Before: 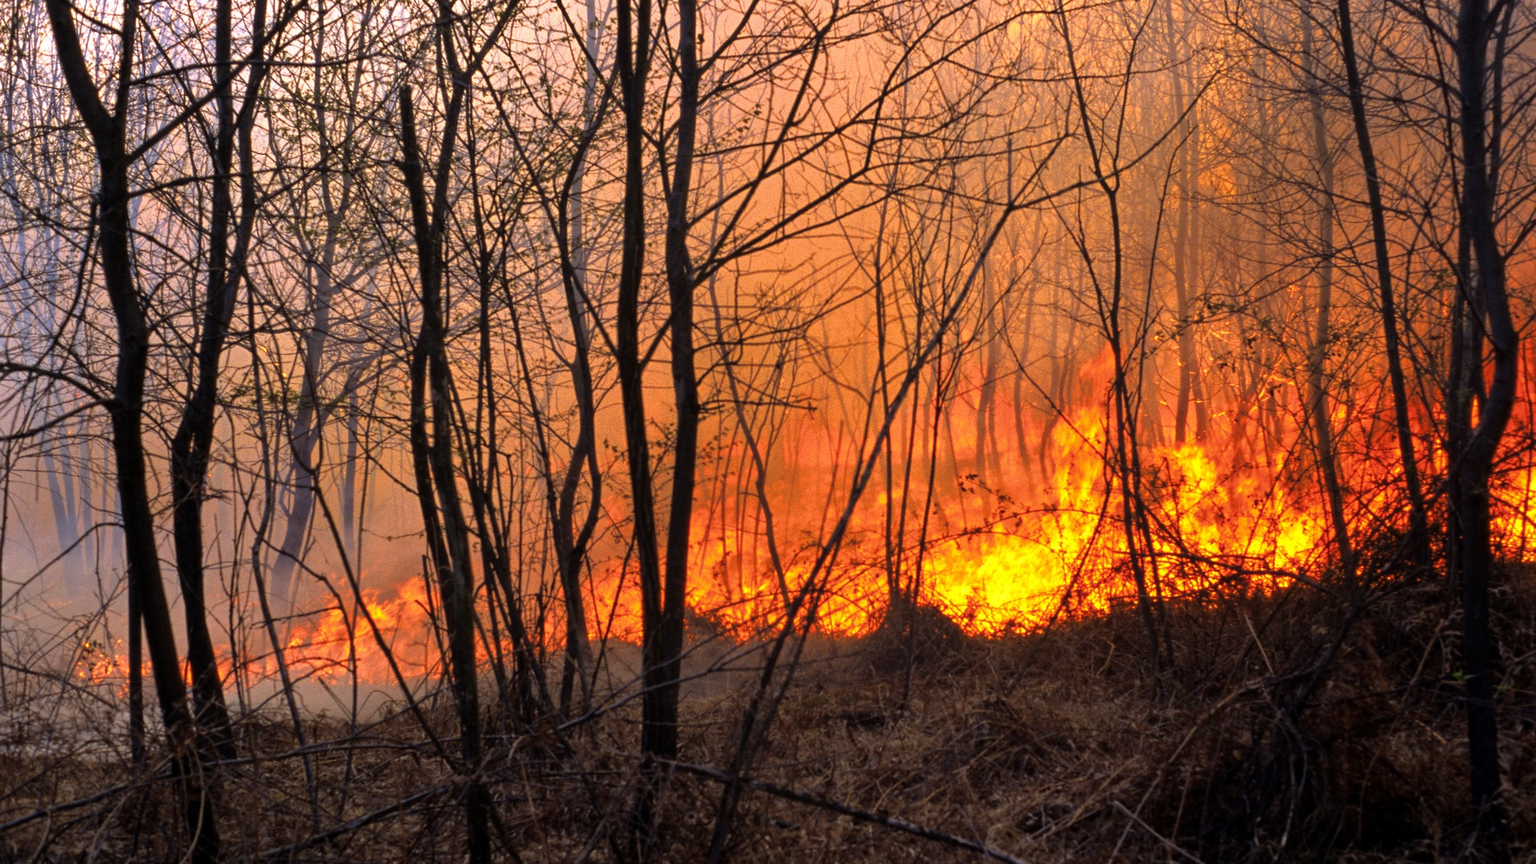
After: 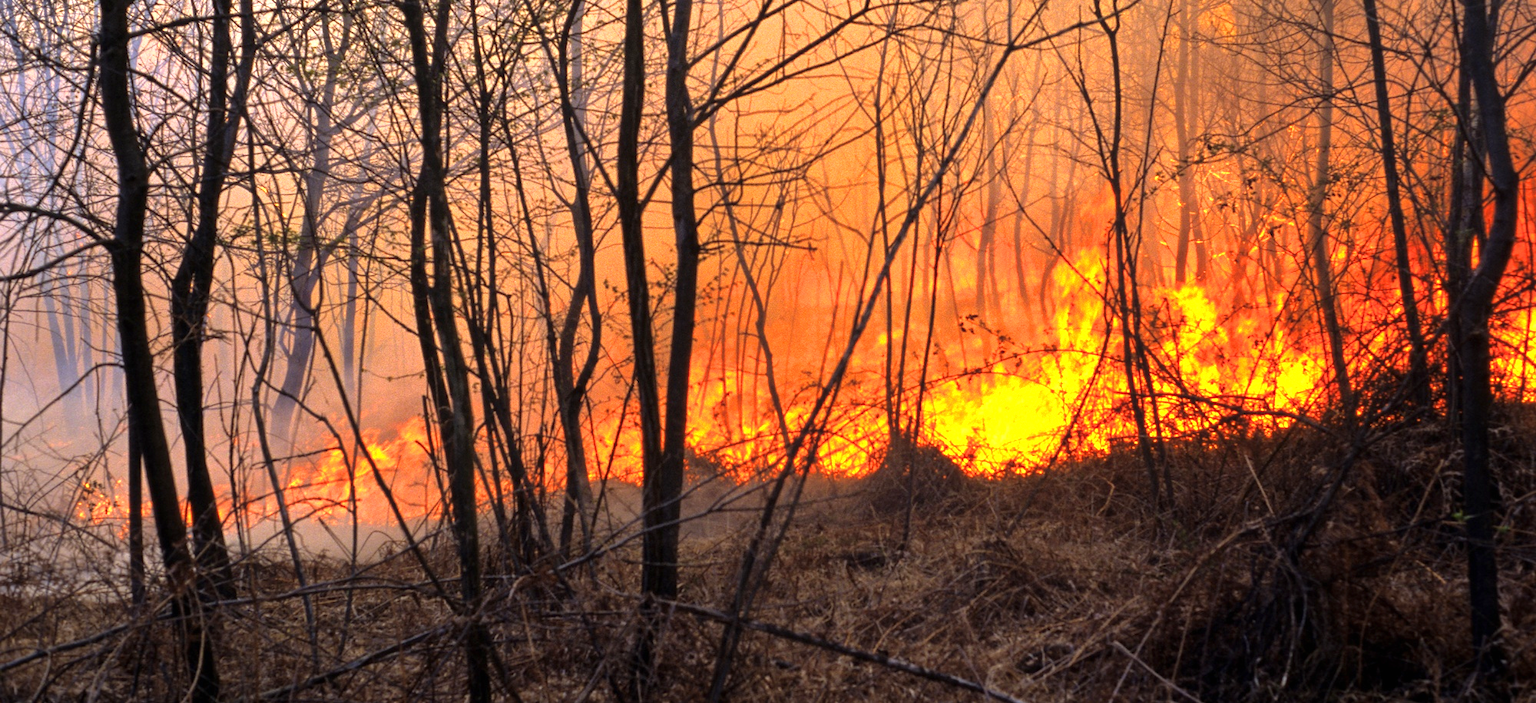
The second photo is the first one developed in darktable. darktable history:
crop and rotate: top 18.507%
exposure: black level correction 0, exposure 0.7 EV, compensate exposure bias true, compensate highlight preservation false
